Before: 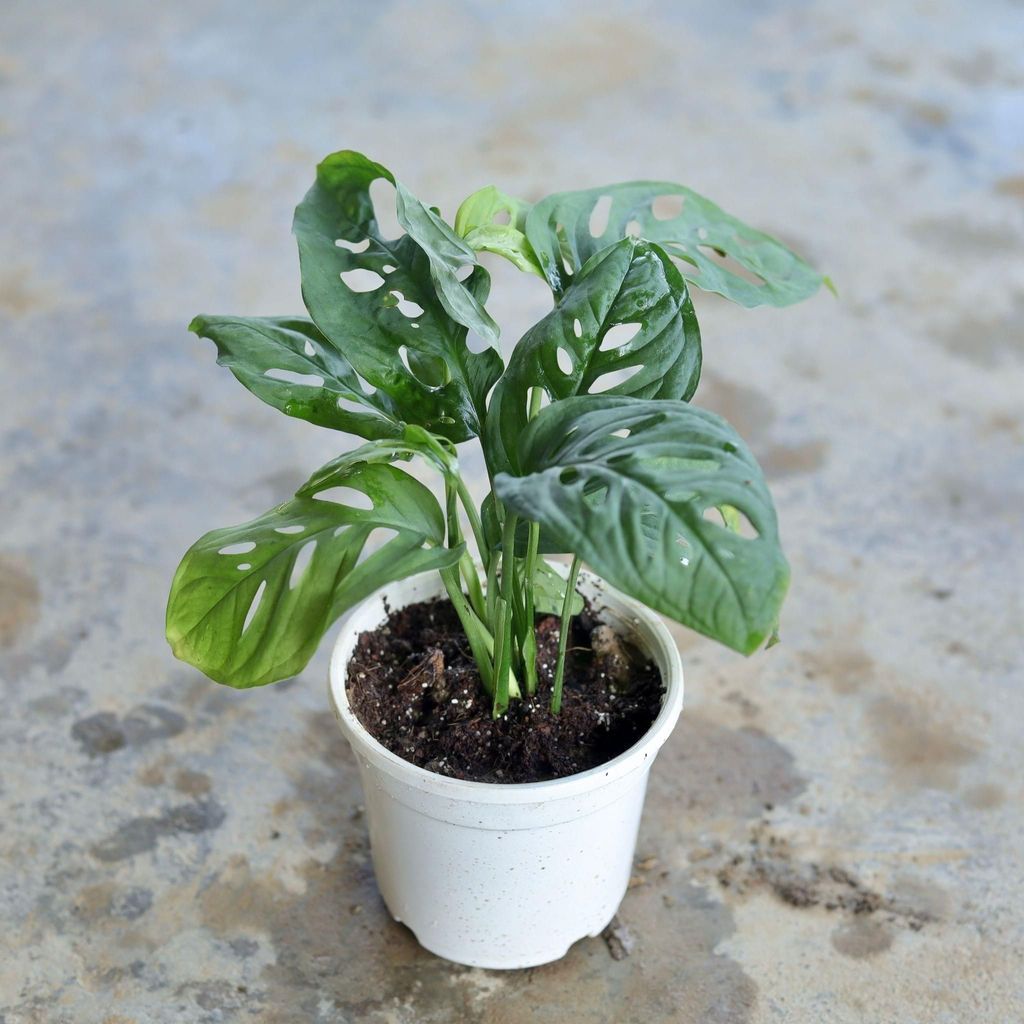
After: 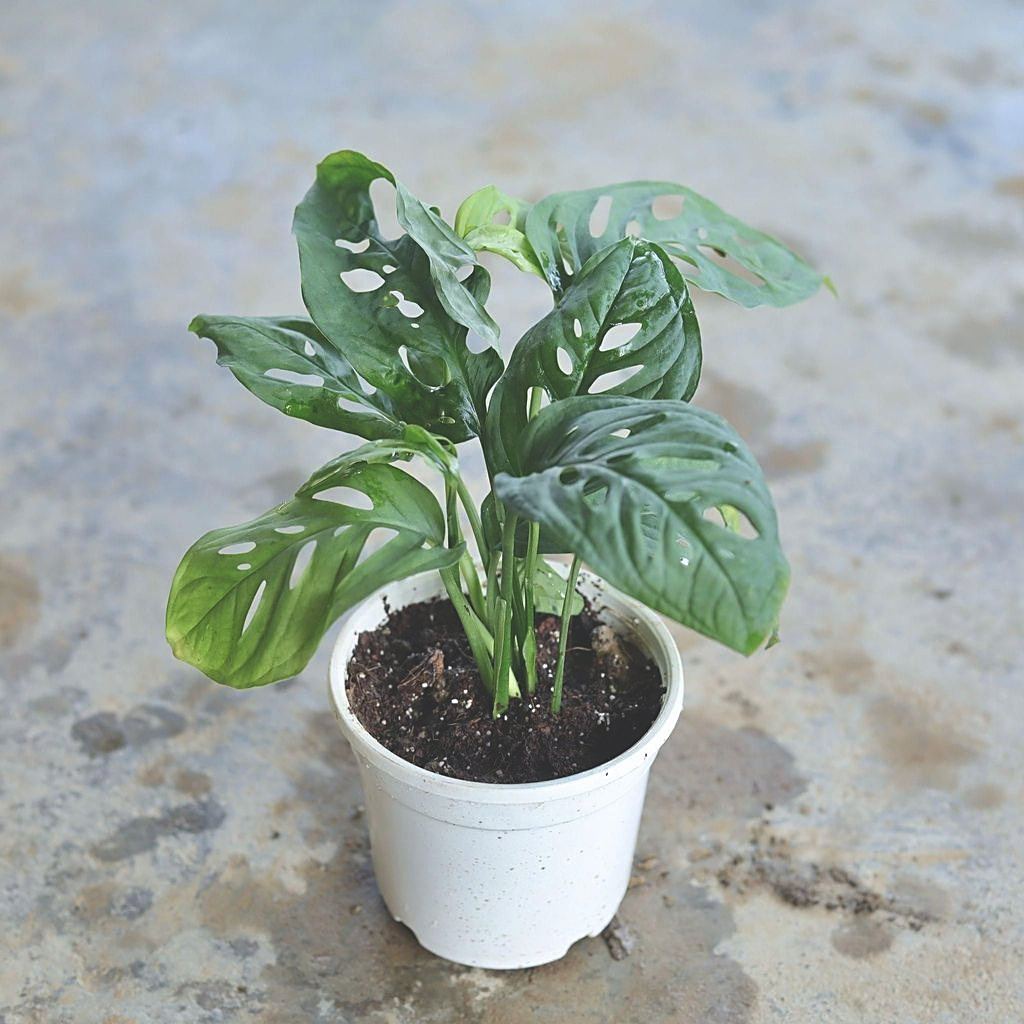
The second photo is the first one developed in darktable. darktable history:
exposure: black level correction -0.028, compensate exposure bias true, compensate highlight preservation false
sharpen: on, module defaults
